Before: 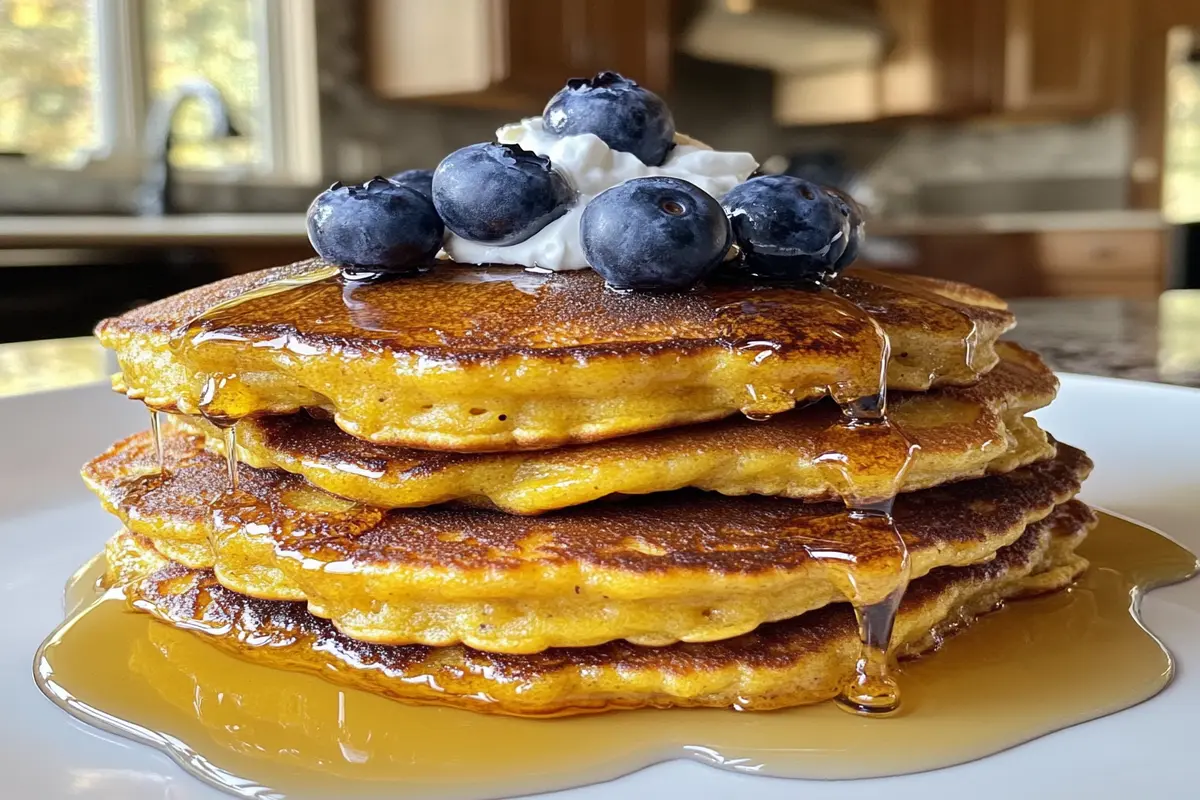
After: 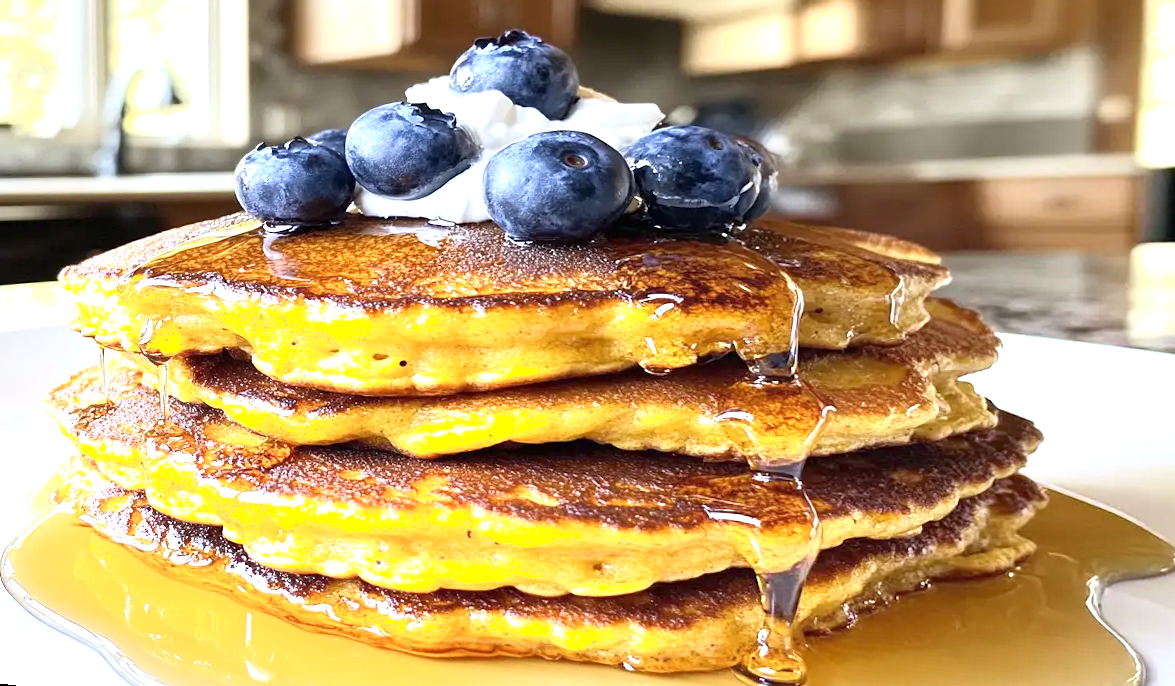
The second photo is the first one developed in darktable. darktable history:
exposure: exposure 1.089 EV, compensate highlight preservation false
shadows and highlights: shadows 0, highlights 40
white balance: red 0.974, blue 1.044
rotate and perspective: rotation 1.69°, lens shift (vertical) -0.023, lens shift (horizontal) -0.291, crop left 0.025, crop right 0.988, crop top 0.092, crop bottom 0.842
